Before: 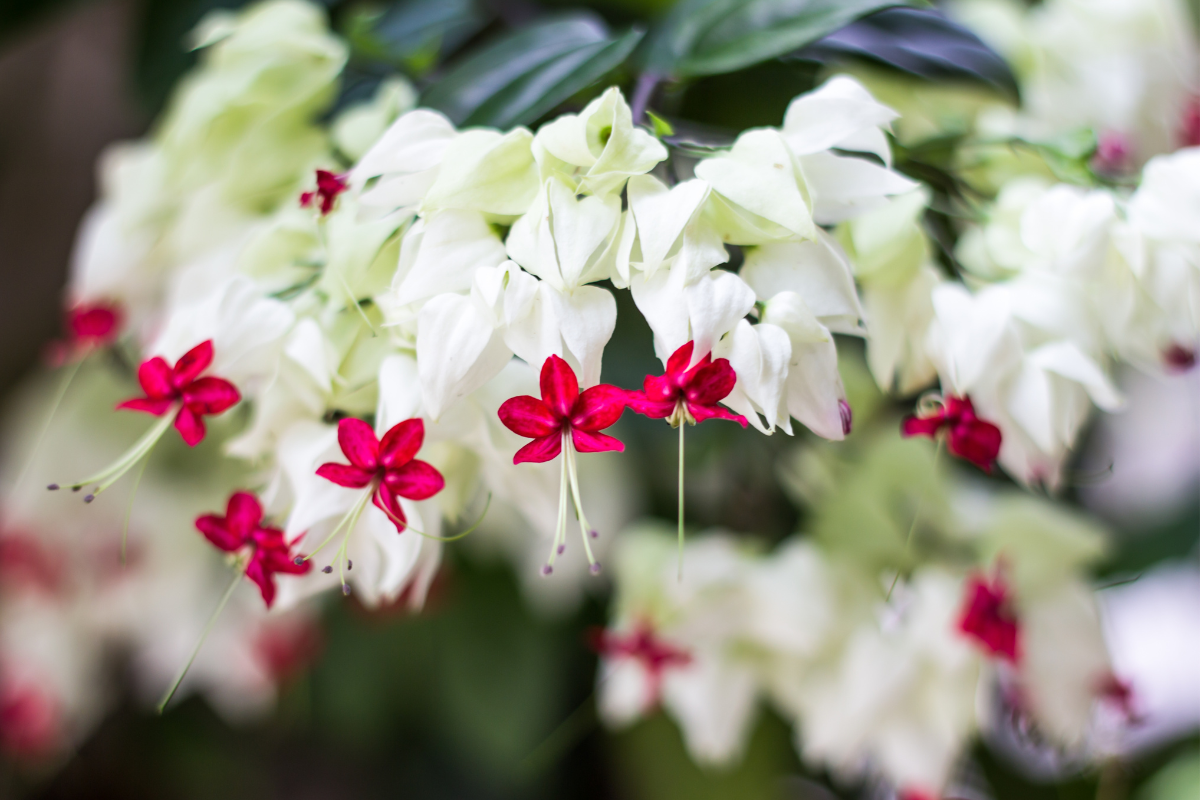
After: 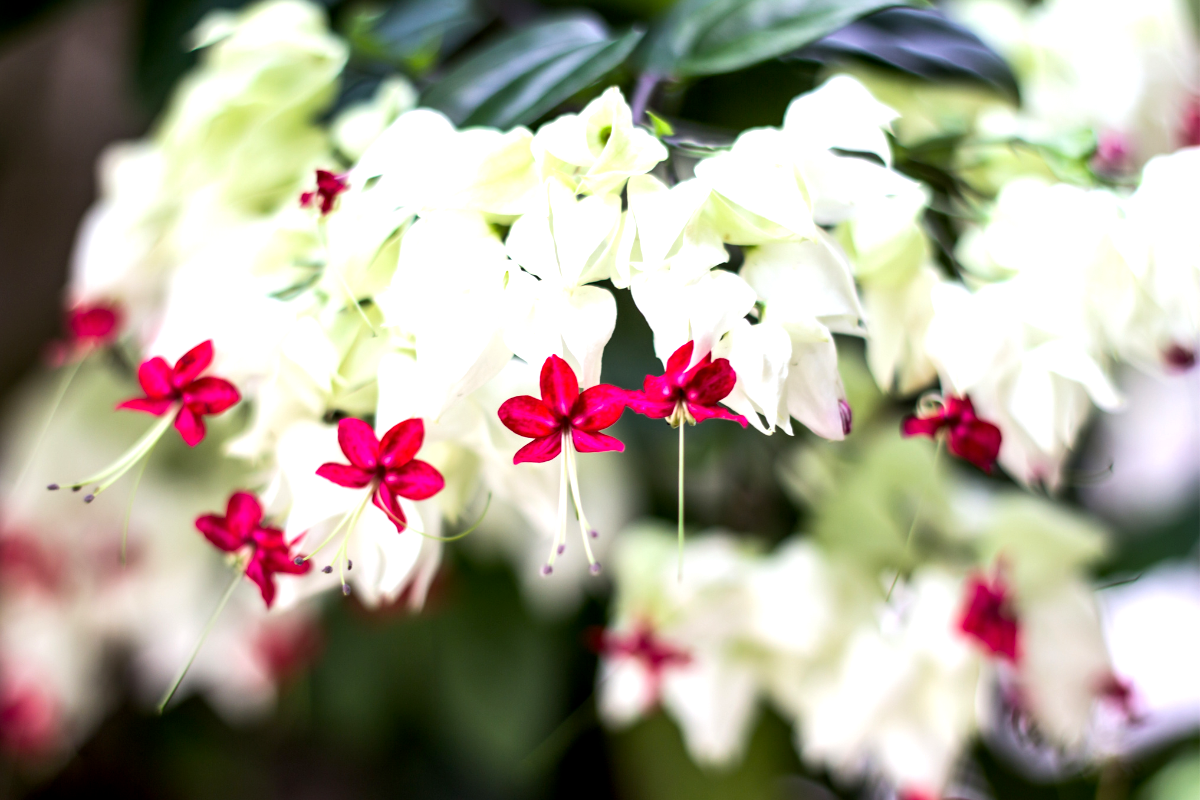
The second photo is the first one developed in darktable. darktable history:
tone equalizer: -8 EV -0.417 EV, -7 EV -0.389 EV, -6 EV -0.333 EV, -5 EV -0.222 EV, -3 EV 0.222 EV, -2 EV 0.333 EV, -1 EV 0.389 EV, +0 EV 0.417 EV, edges refinement/feathering 500, mask exposure compensation -1.57 EV, preserve details no
exposure: black level correction 0.005, exposure 0.286 EV, compensate highlight preservation false
